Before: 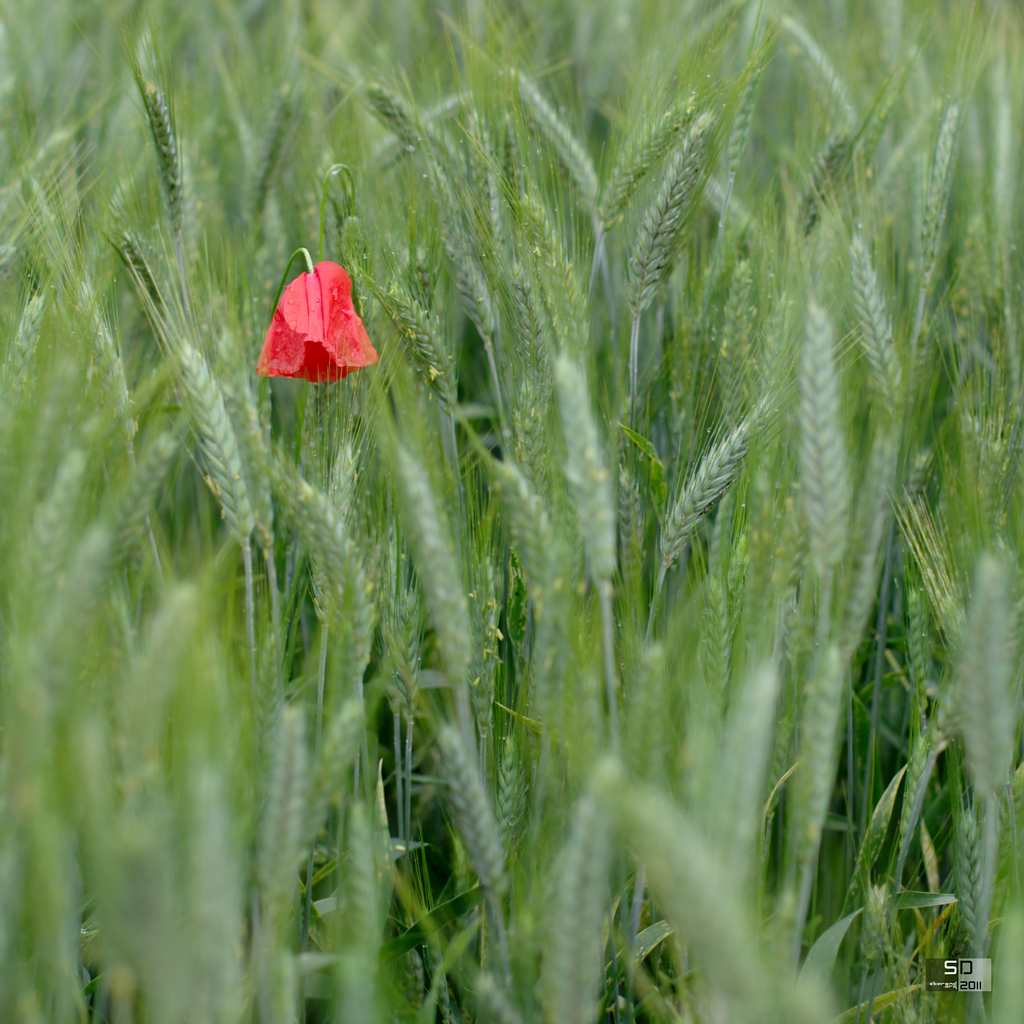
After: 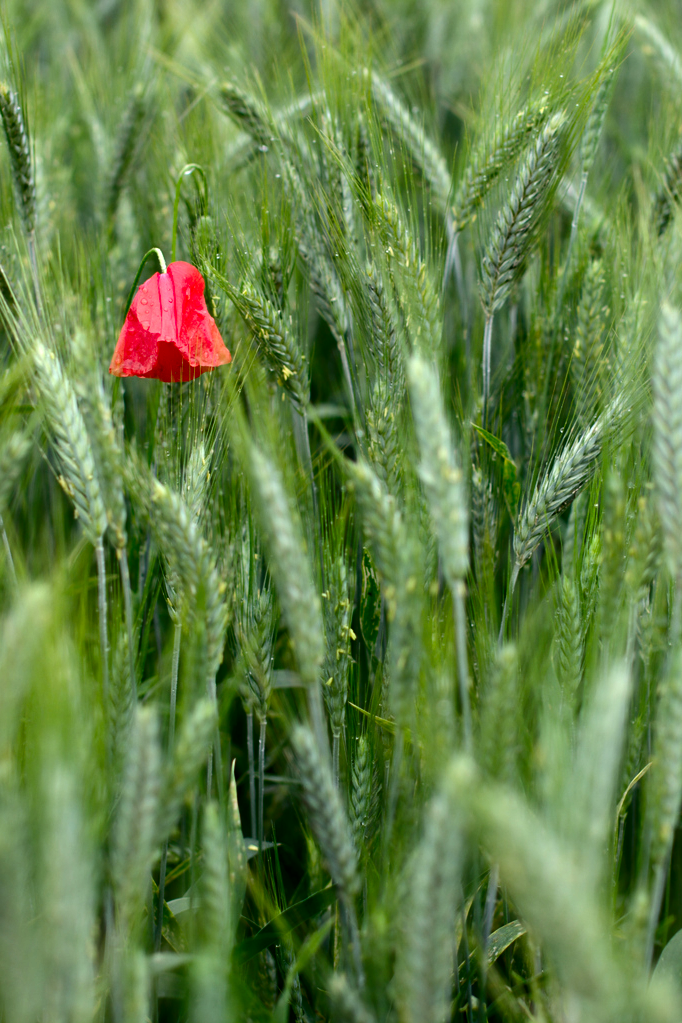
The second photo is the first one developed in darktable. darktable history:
tone equalizer: -8 EV -0.75 EV, -7 EV -0.7 EV, -6 EV -0.6 EV, -5 EV -0.4 EV, -3 EV 0.4 EV, -2 EV 0.6 EV, -1 EV 0.7 EV, +0 EV 0.75 EV, edges refinement/feathering 500, mask exposure compensation -1.57 EV, preserve details no
crop and rotate: left 14.385%, right 18.948%
contrast brightness saturation: contrast 0.07, brightness -0.14, saturation 0.11
